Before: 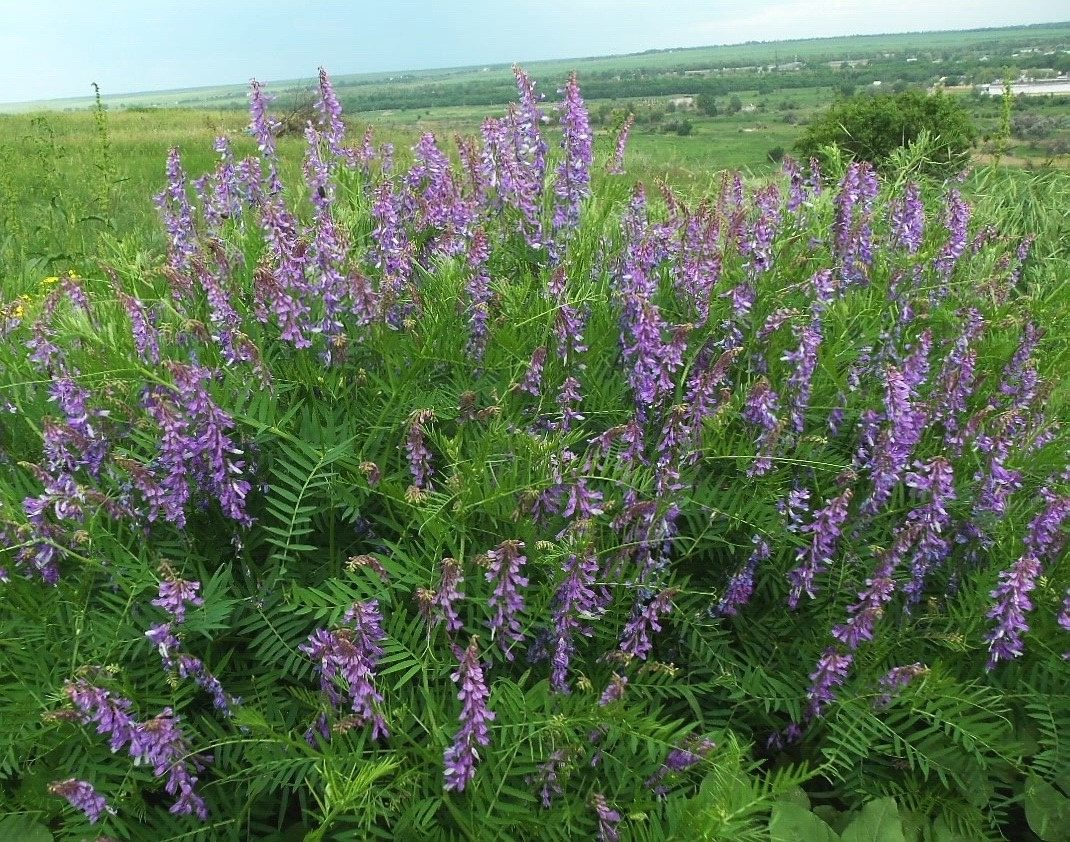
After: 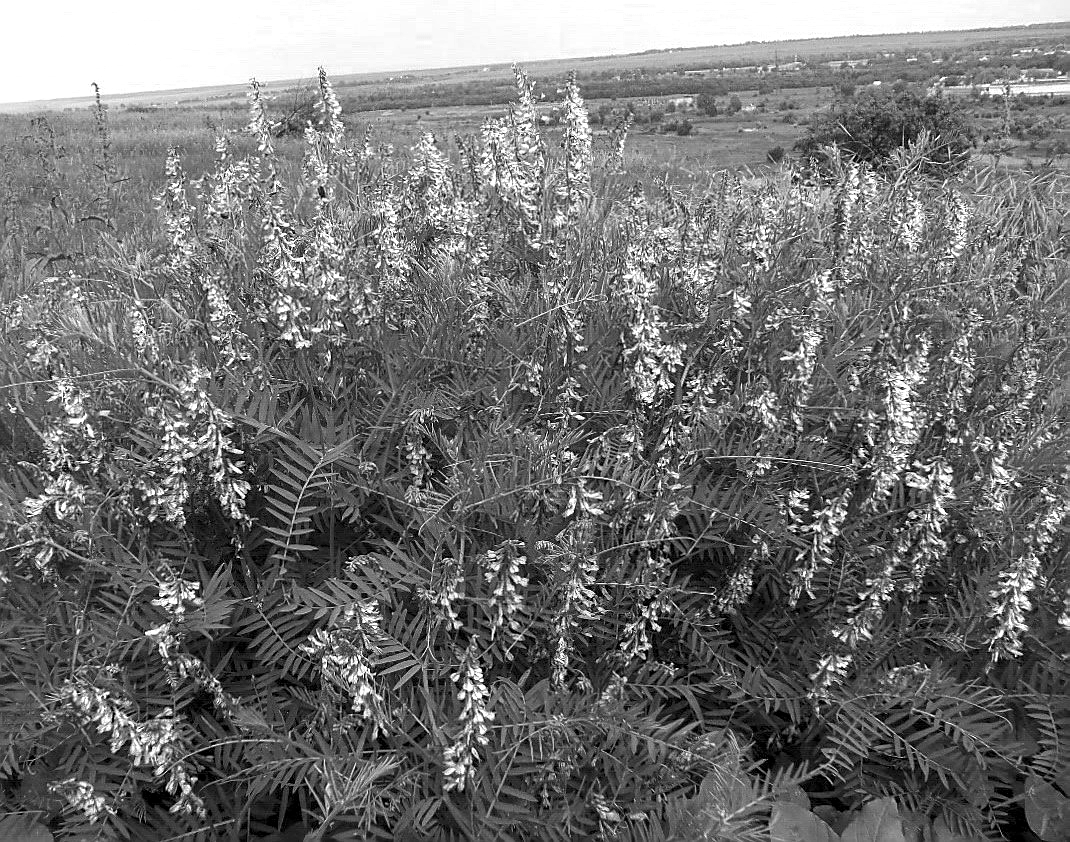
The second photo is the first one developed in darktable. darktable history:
tone equalizer: -8 EV -0.576 EV
local contrast: detail 130%
color zones: curves: ch0 [(0, 0.613) (0.01, 0.613) (0.245, 0.448) (0.498, 0.529) (0.642, 0.665) (0.879, 0.777) (0.99, 0.613)]; ch1 [(0, 0) (0.143, 0) (0.286, 0) (0.429, 0) (0.571, 0) (0.714, 0) (0.857, 0)]
sharpen: on, module defaults
exposure: black level correction 0.001, compensate highlight preservation false
